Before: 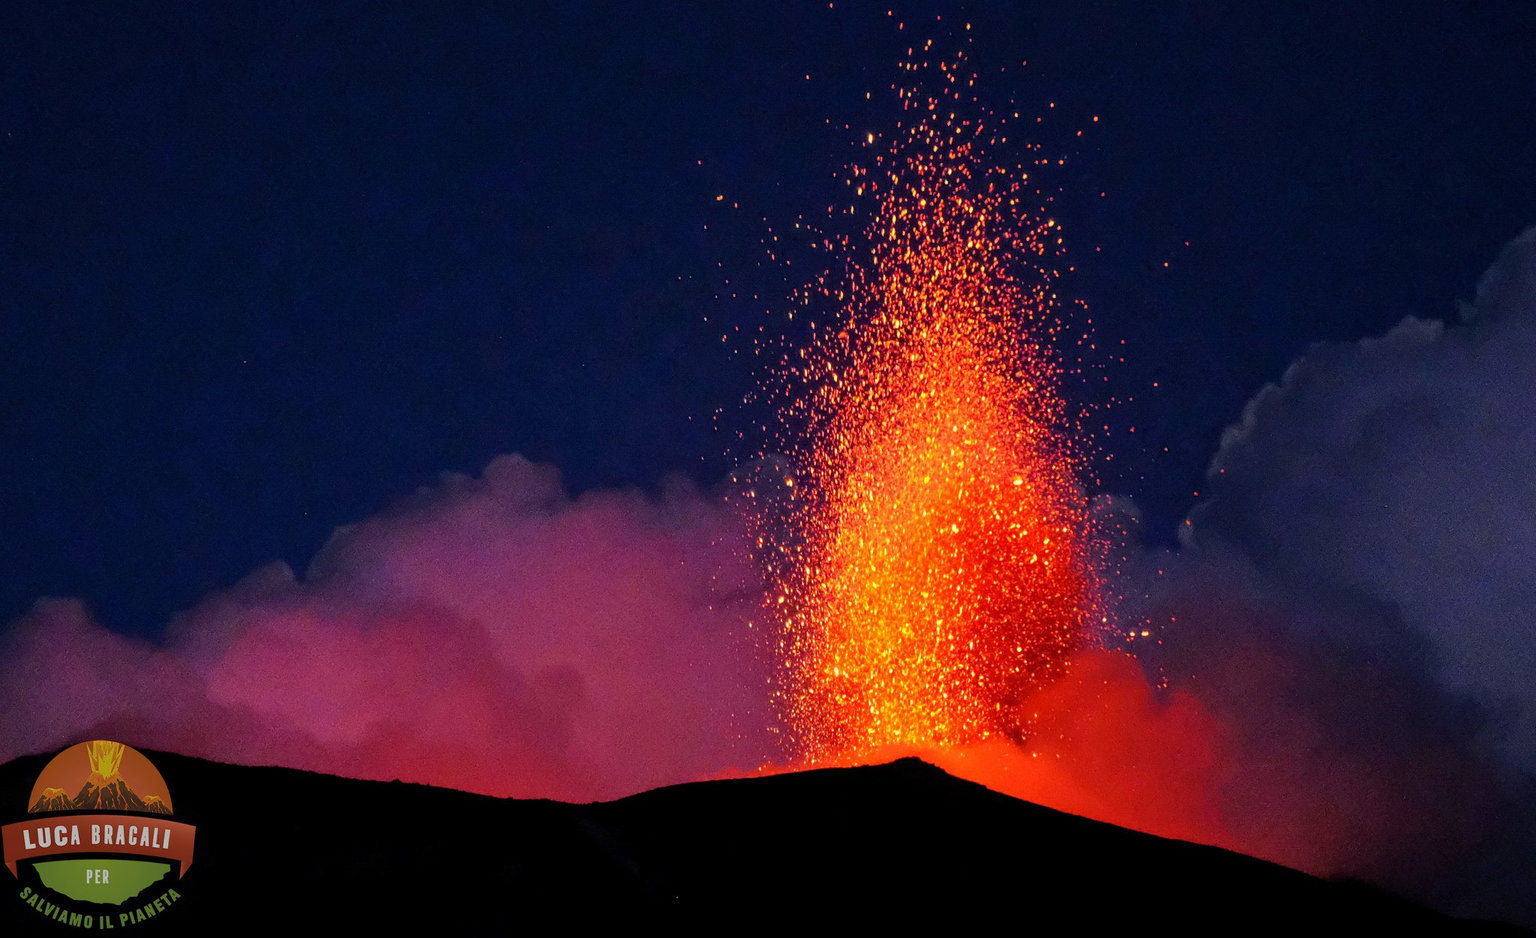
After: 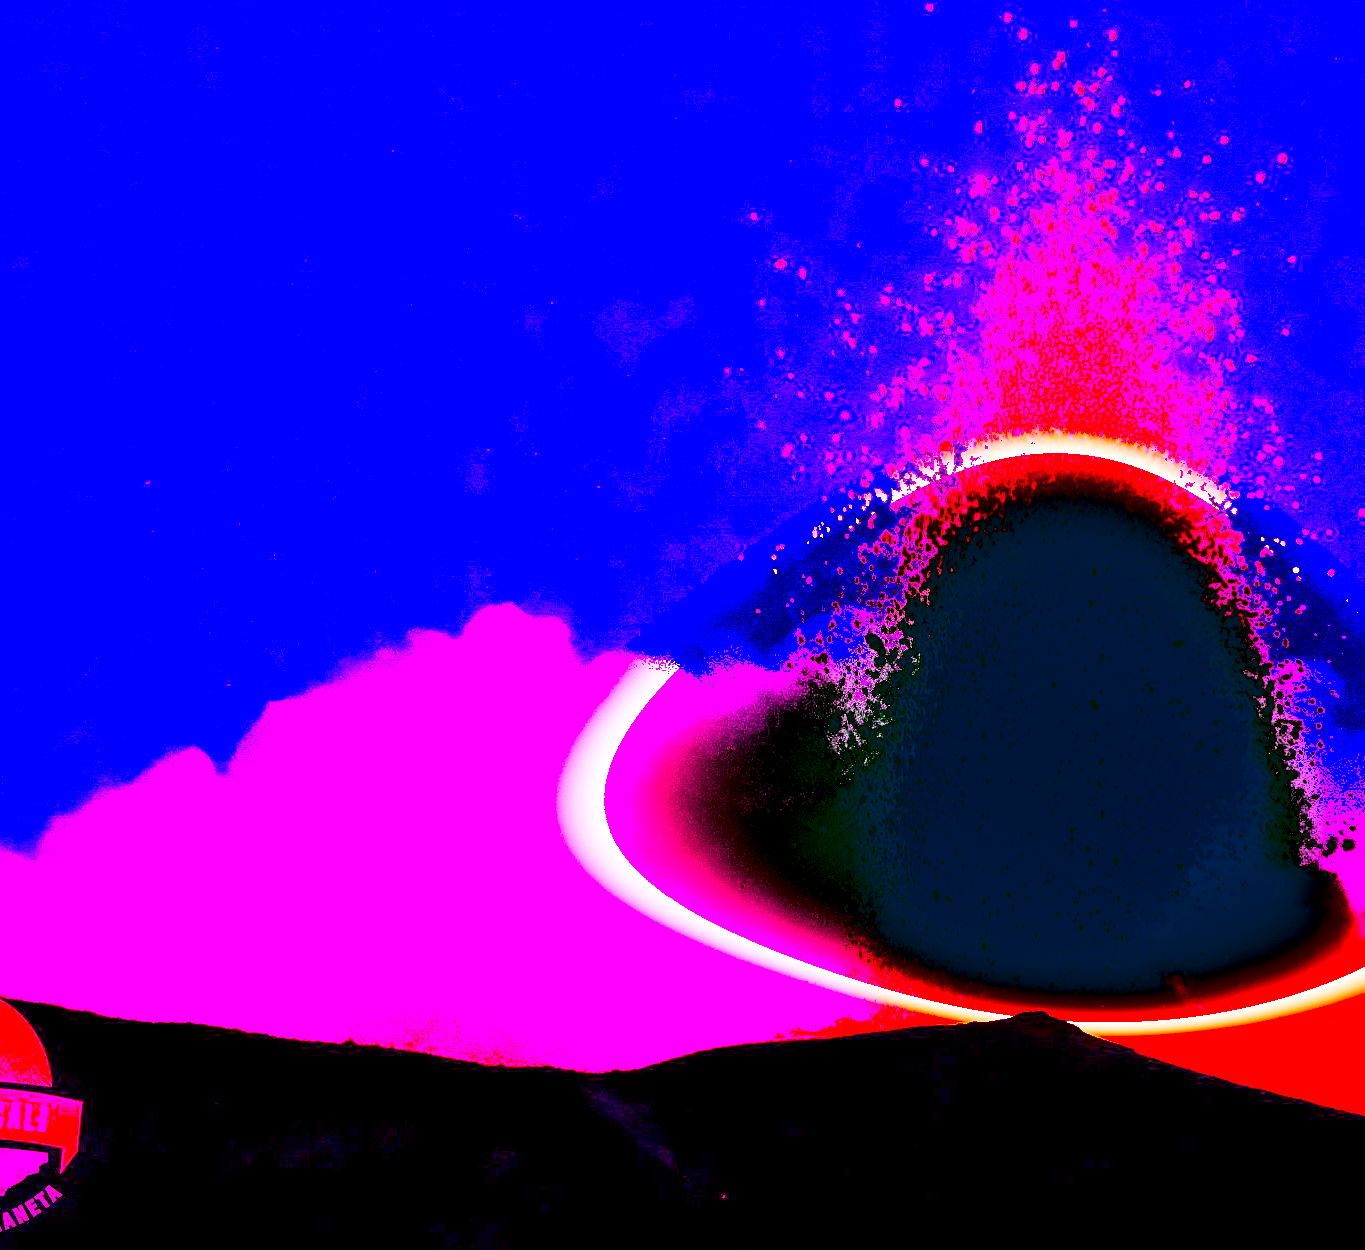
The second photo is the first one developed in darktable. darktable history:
crop and rotate: left 8.786%, right 24.548%
white balance: red 8, blue 8
color balance rgb: linear chroma grading › global chroma 15%, perceptual saturation grading › global saturation 30%
shadows and highlights: radius 331.84, shadows 53.55, highlights -100, compress 94.63%, highlights color adjustment 73.23%, soften with gaussian
